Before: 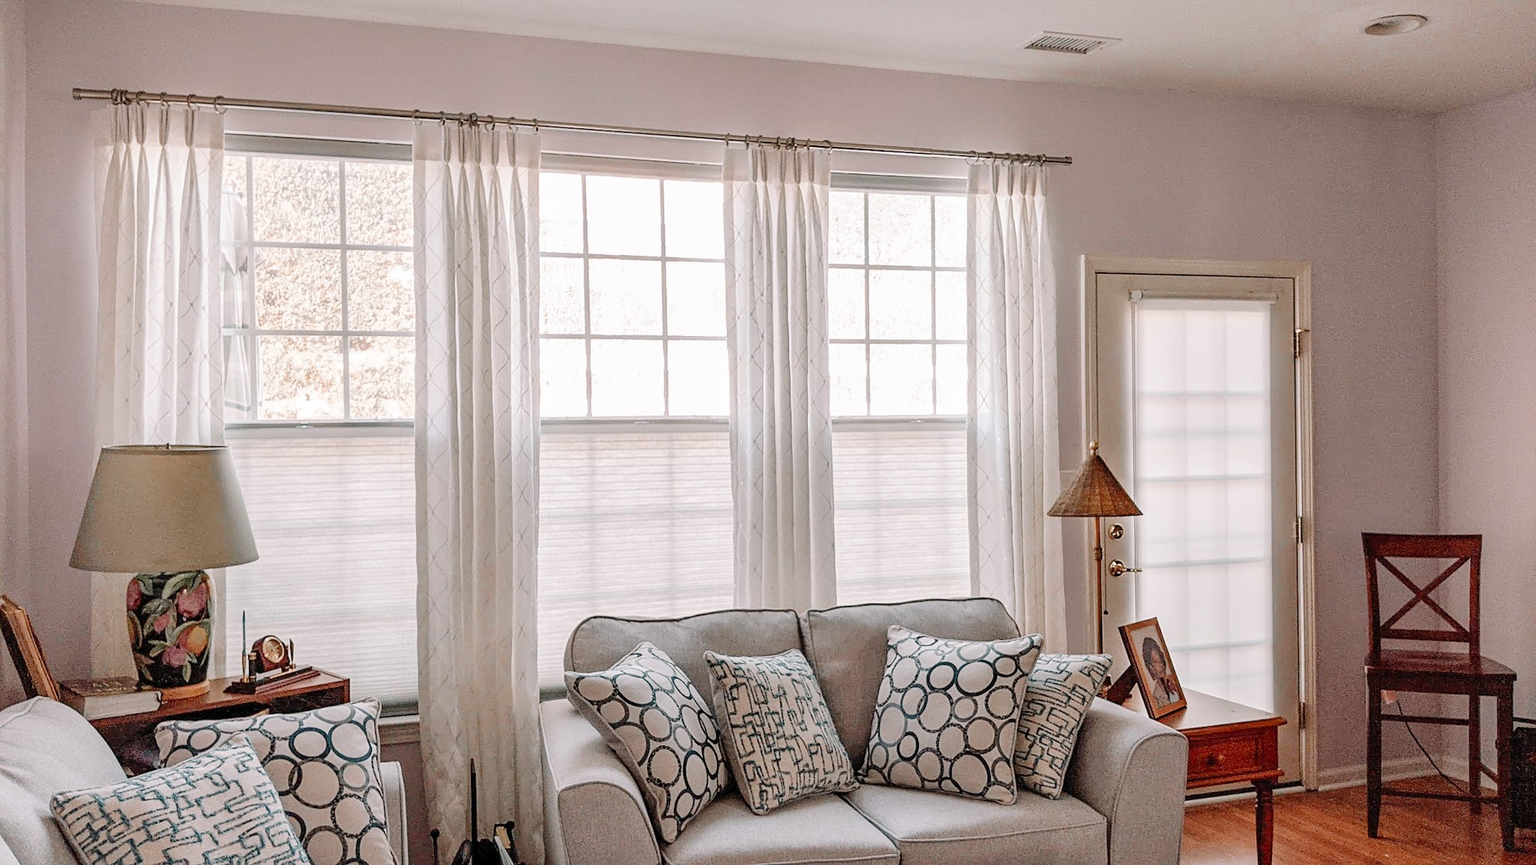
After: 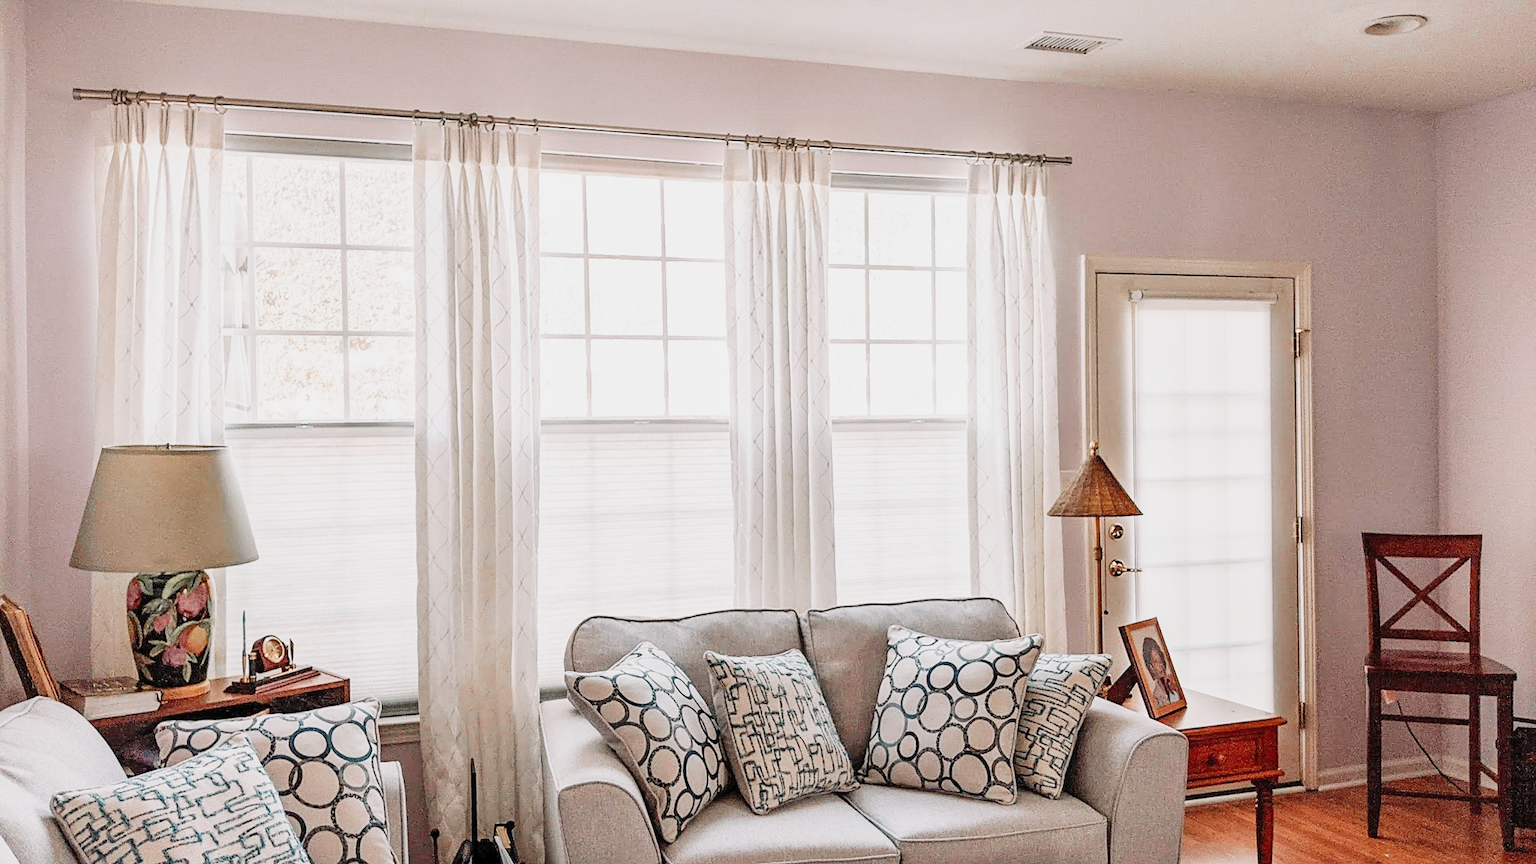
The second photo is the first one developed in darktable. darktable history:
base curve: curves: ch0 [(0, 0) (0.088, 0.125) (0.176, 0.251) (0.354, 0.501) (0.613, 0.749) (1, 0.877)], preserve colors none
shadows and highlights: radius 330.75, shadows 54.65, highlights -99.73, compress 94.24%, soften with gaussian
